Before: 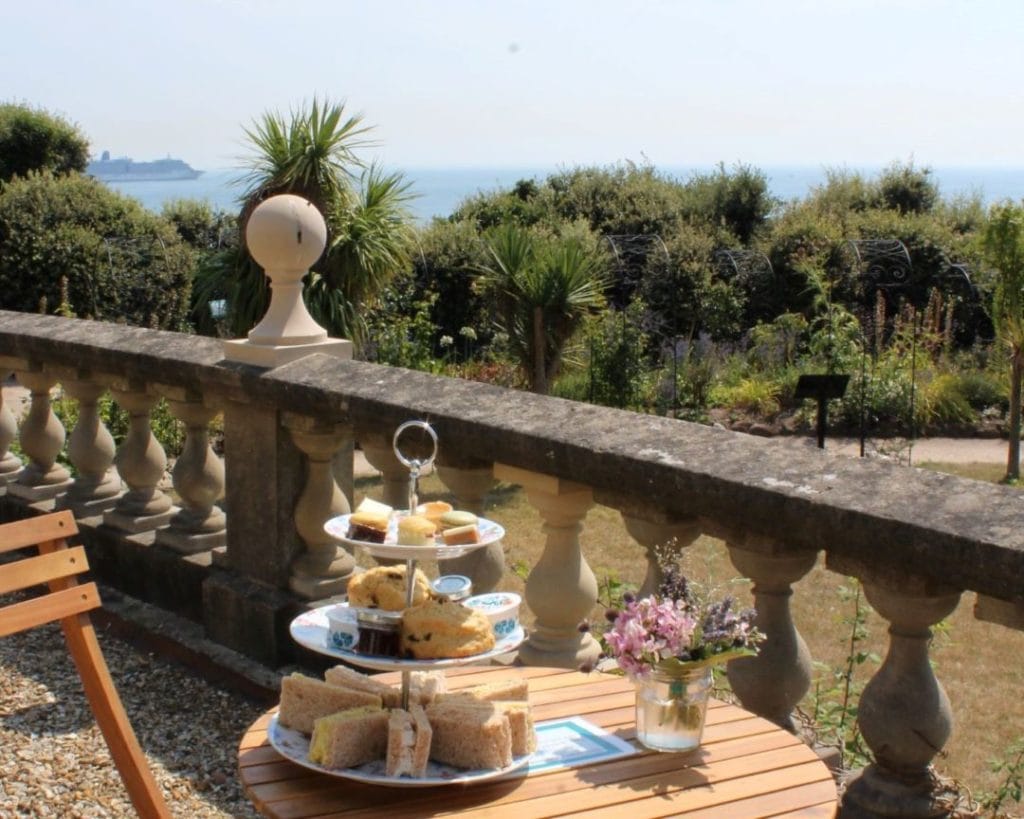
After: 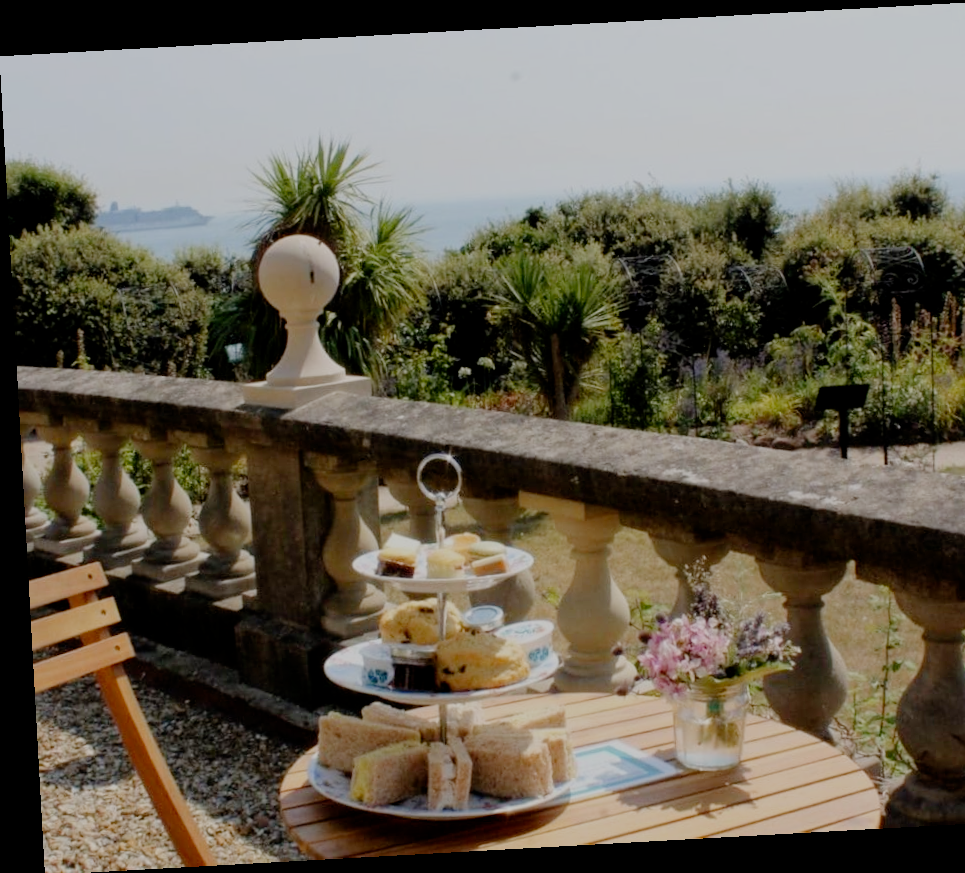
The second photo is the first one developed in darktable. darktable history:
crop: right 9.509%, bottom 0.031%
filmic rgb: middle gray luminance 18%, black relative exposure -7.5 EV, white relative exposure 8.5 EV, threshold 6 EV, target black luminance 0%, hardness 2.23, latitude 18.37%, contrast 0.878, highlights saturation mix 5%, shadows ↔ highlights balance 10.15%, add noise in highlights 0, preserve chrominance no, color science v3 (2019), use custom middle-gray values true, iterations of high-quality reconstruction 0, contrast in highlights soft, enable highlight reconstruction true
rotate and perspective: rotation -3.18°, automatic cropping off
